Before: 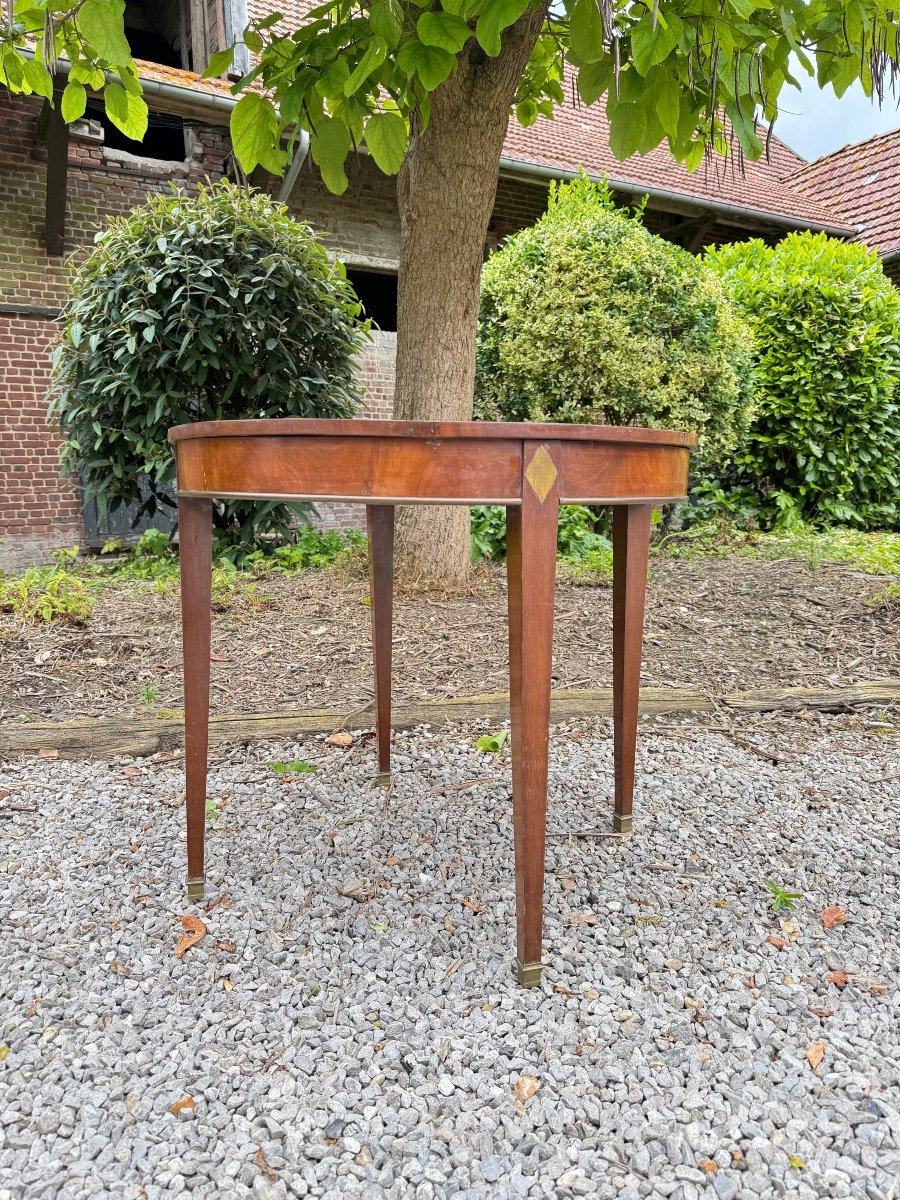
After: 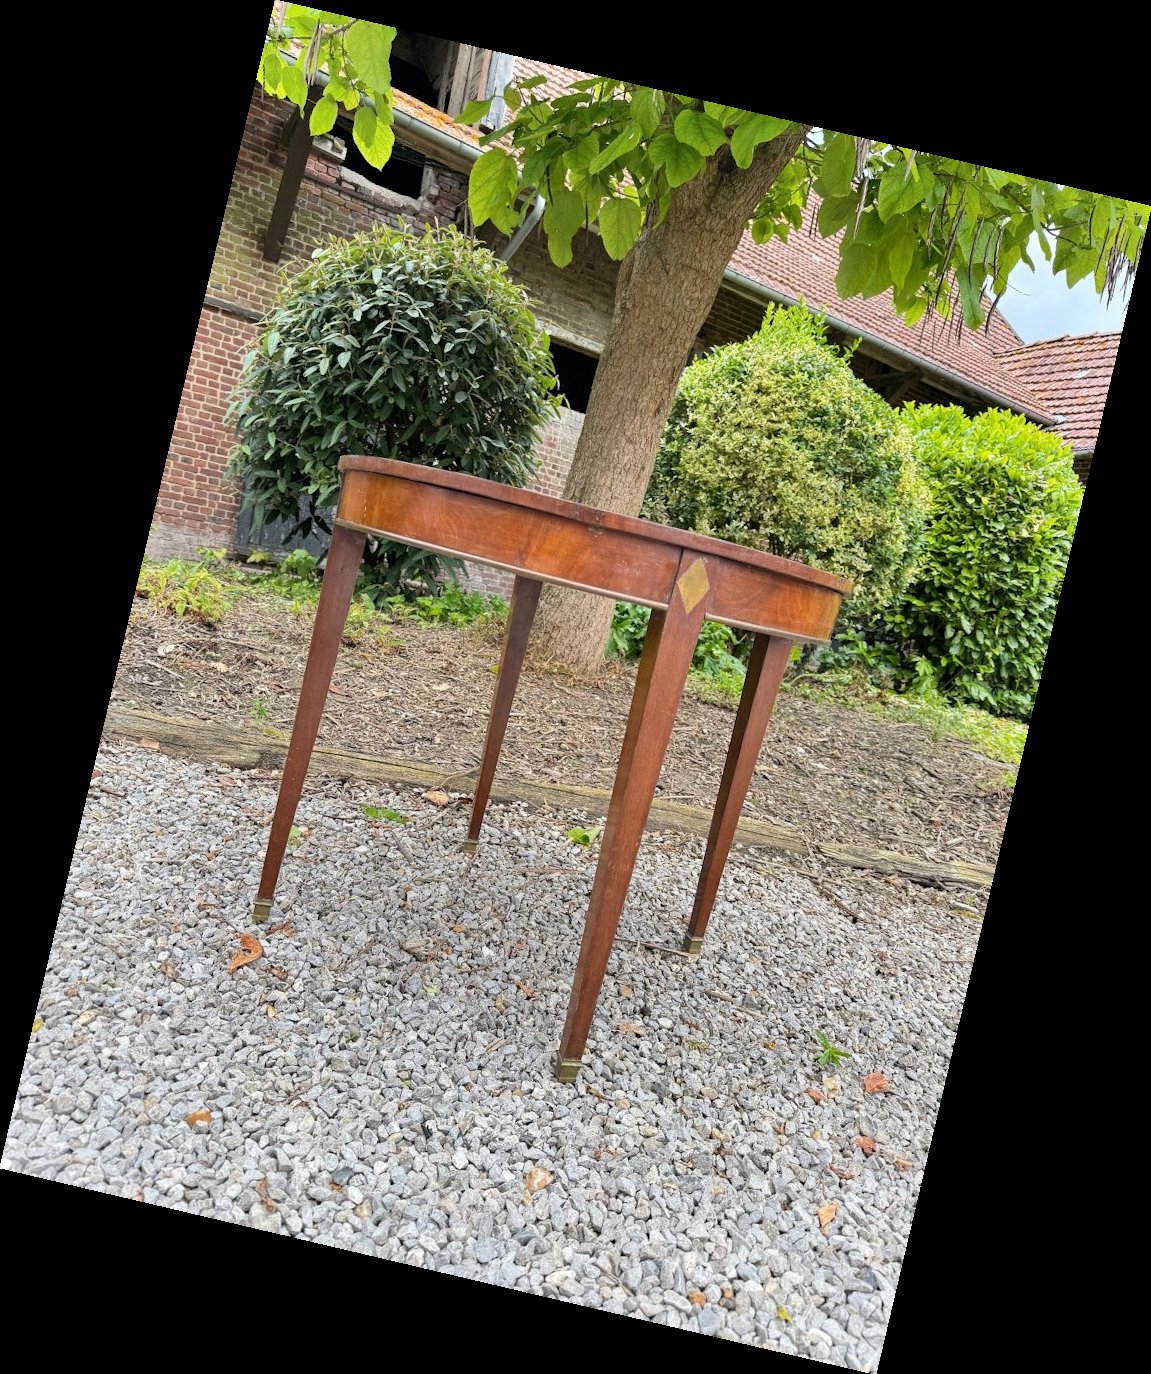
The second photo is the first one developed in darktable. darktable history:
rotate and perspective: rotation 13.27°, automatic cropping off
shadows and highlights: soften with gaussian
